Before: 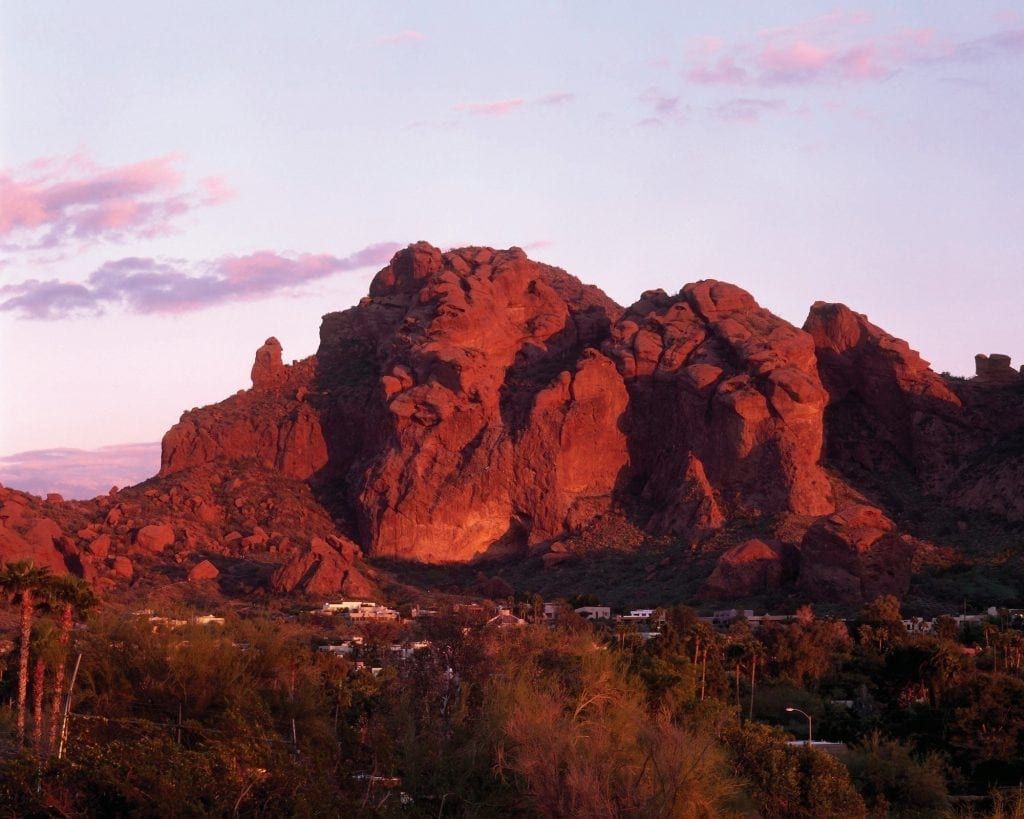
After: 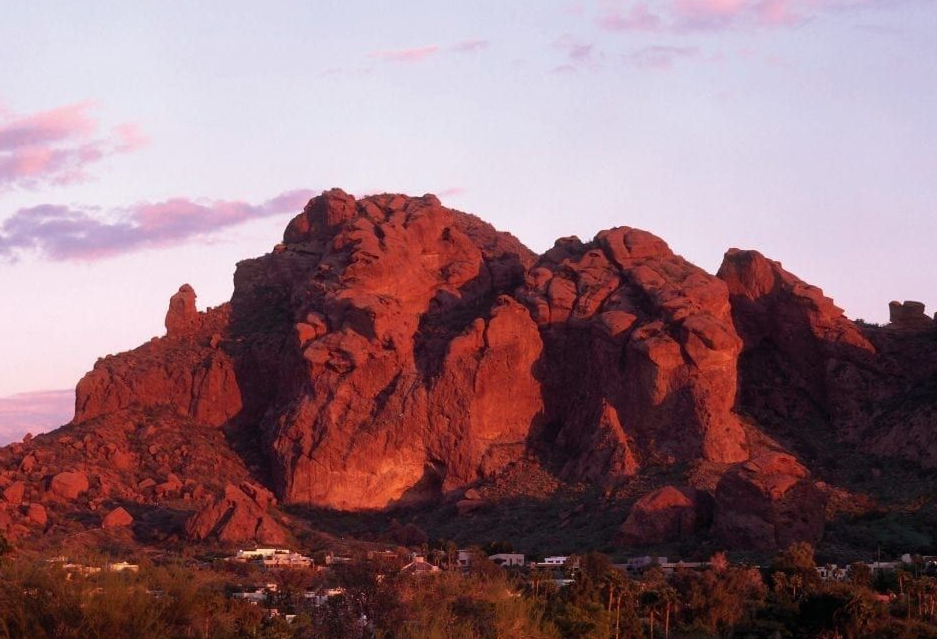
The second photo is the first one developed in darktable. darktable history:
crop: left 8.411%, top 6.557%, bottom 15.321%
